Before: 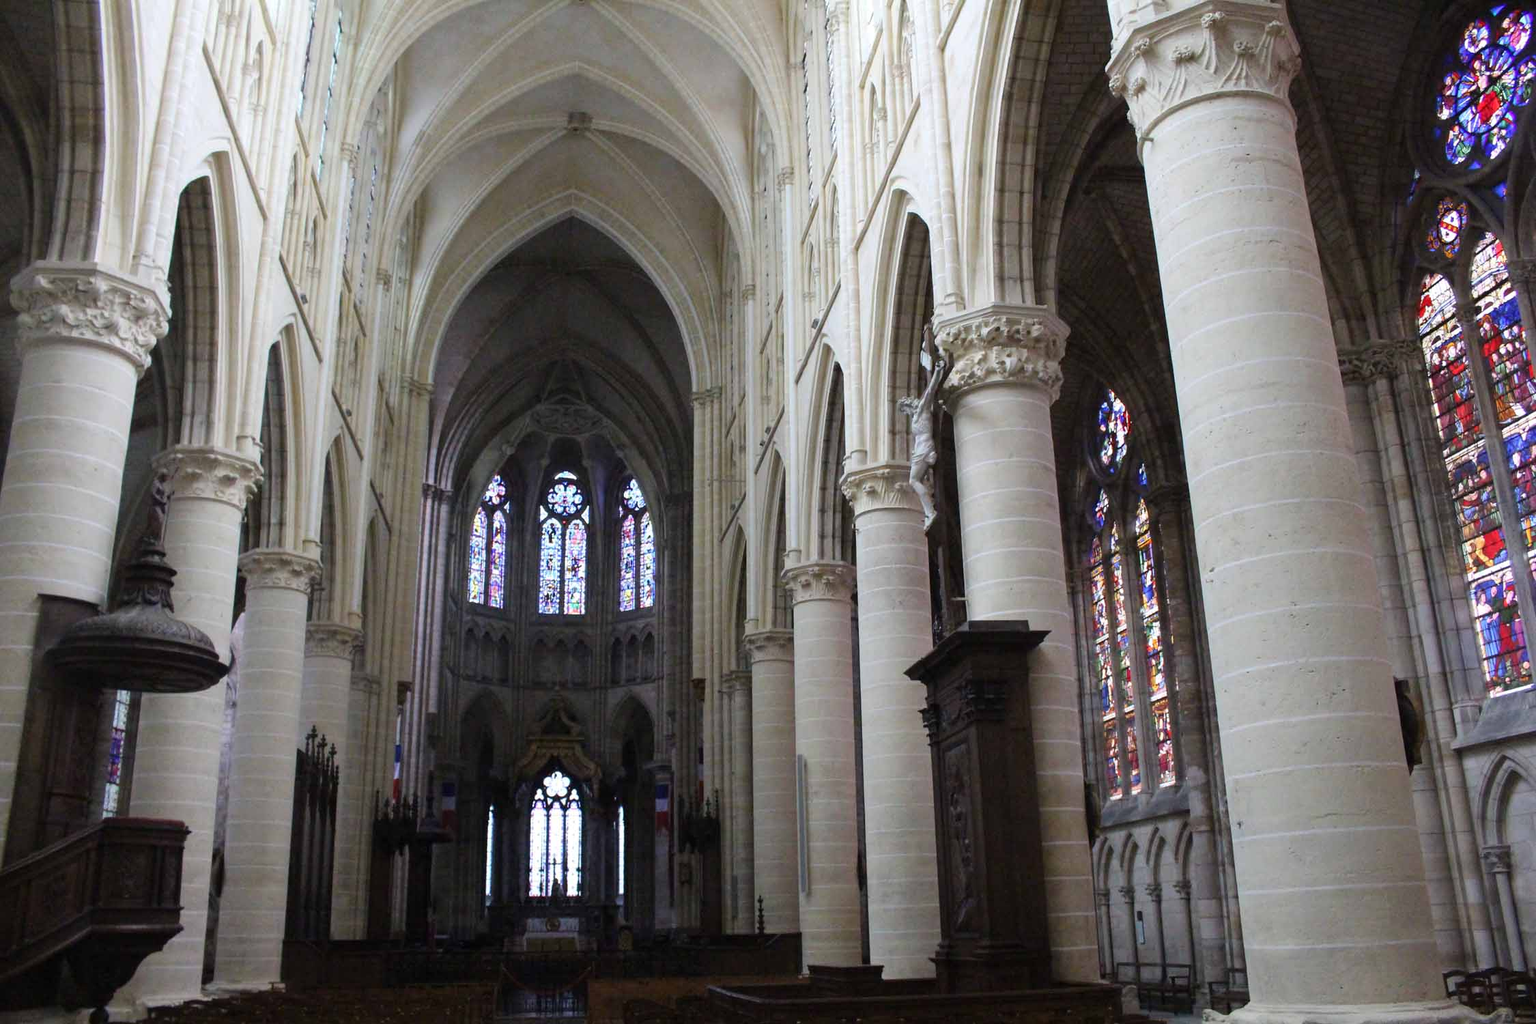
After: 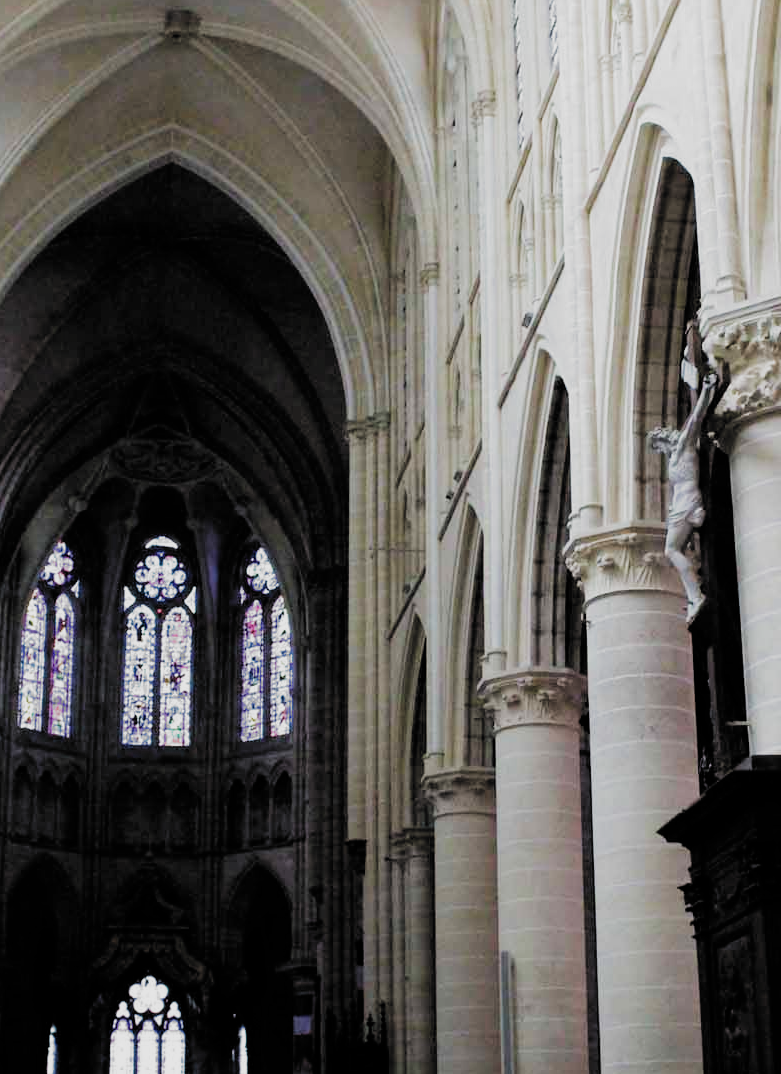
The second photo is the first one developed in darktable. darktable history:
tone equalizer: on, module defaults
color zones: curves: ch0 [(0.068, 0.464) (0.25, 0.5) (0.48, 0.508) (0.75, 0.536) (0.886, 0.476) (0.967, 0.456)]; ch1 [(0.066, 0.456) (0.25, 0.5) (0.616, 0.508) (0.746, 0.56) (0.934, 0.444)], mix -137.48%
crop and rotate: left 29.646%, top 10.325%, right 35.622%, bottom 18.066%
velvia: on, module defaults
filmic rgb: black relative exposure -5.02 EV, white relative exposure 3.99 EV, hardness 2.89, contrast 1.298, highlights saturation mix -31.23%, add noise in highlights 0.001, preserve chrominance max RGB, color science v3 (2019), use custom middle-gray values true, contrast in highlights soft
